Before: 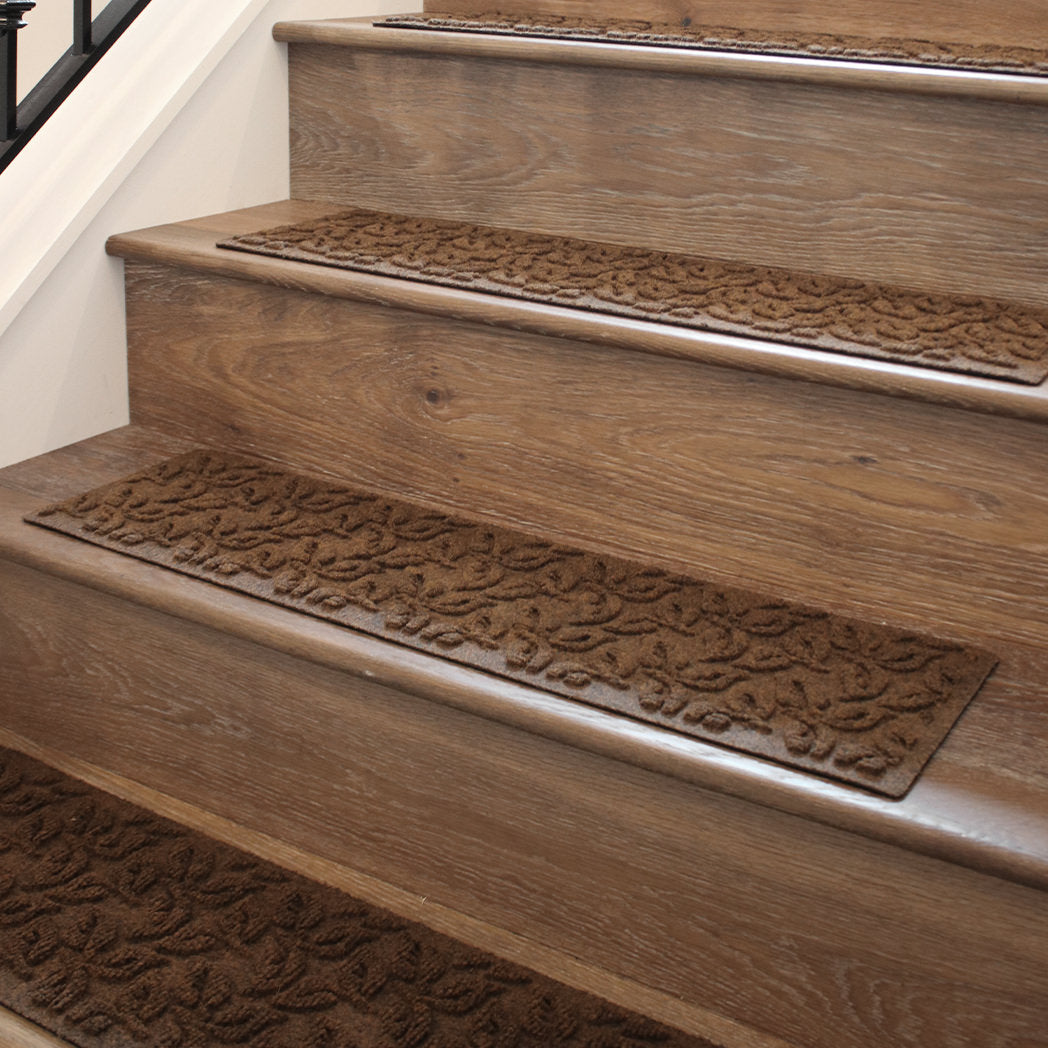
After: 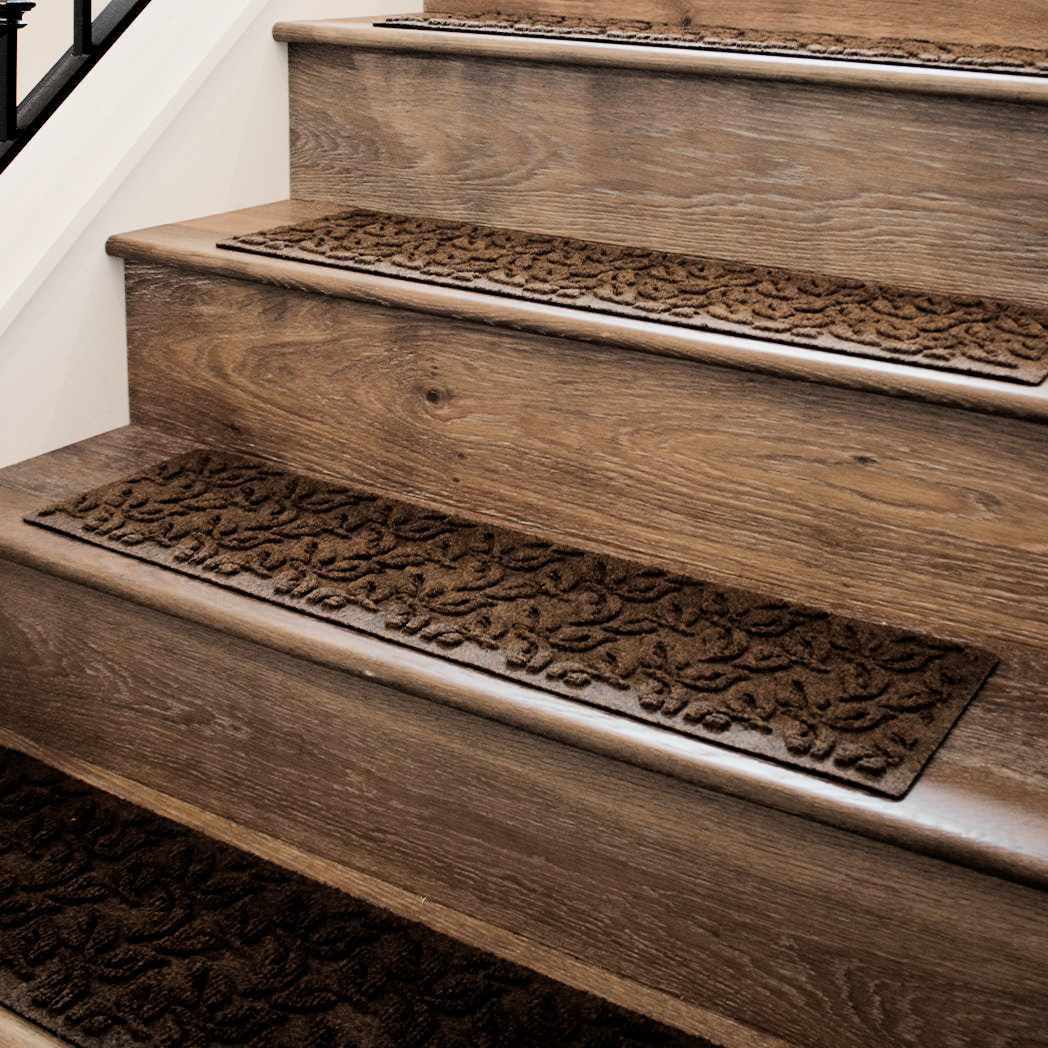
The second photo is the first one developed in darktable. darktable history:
tone equalizer: -8 EV -0.417 EV, -7 EV -0.389 EV, -6 EV -0.333 EV, -5 EV -0.222 EV, -3 EV 0.222 EV, -2 EV 0.333 EV, -1 EV 0.389 EV, +0 EV 0.417 EV, edges refinement/feathering 500, mask exposure compensation -1.57 EV, preserve details no
filmic rgb: black relative exposure -5 EV, hardness 2.88, contrast 1.3, highlights saturation mix -30%
exposure: compensate highlight preservation false
